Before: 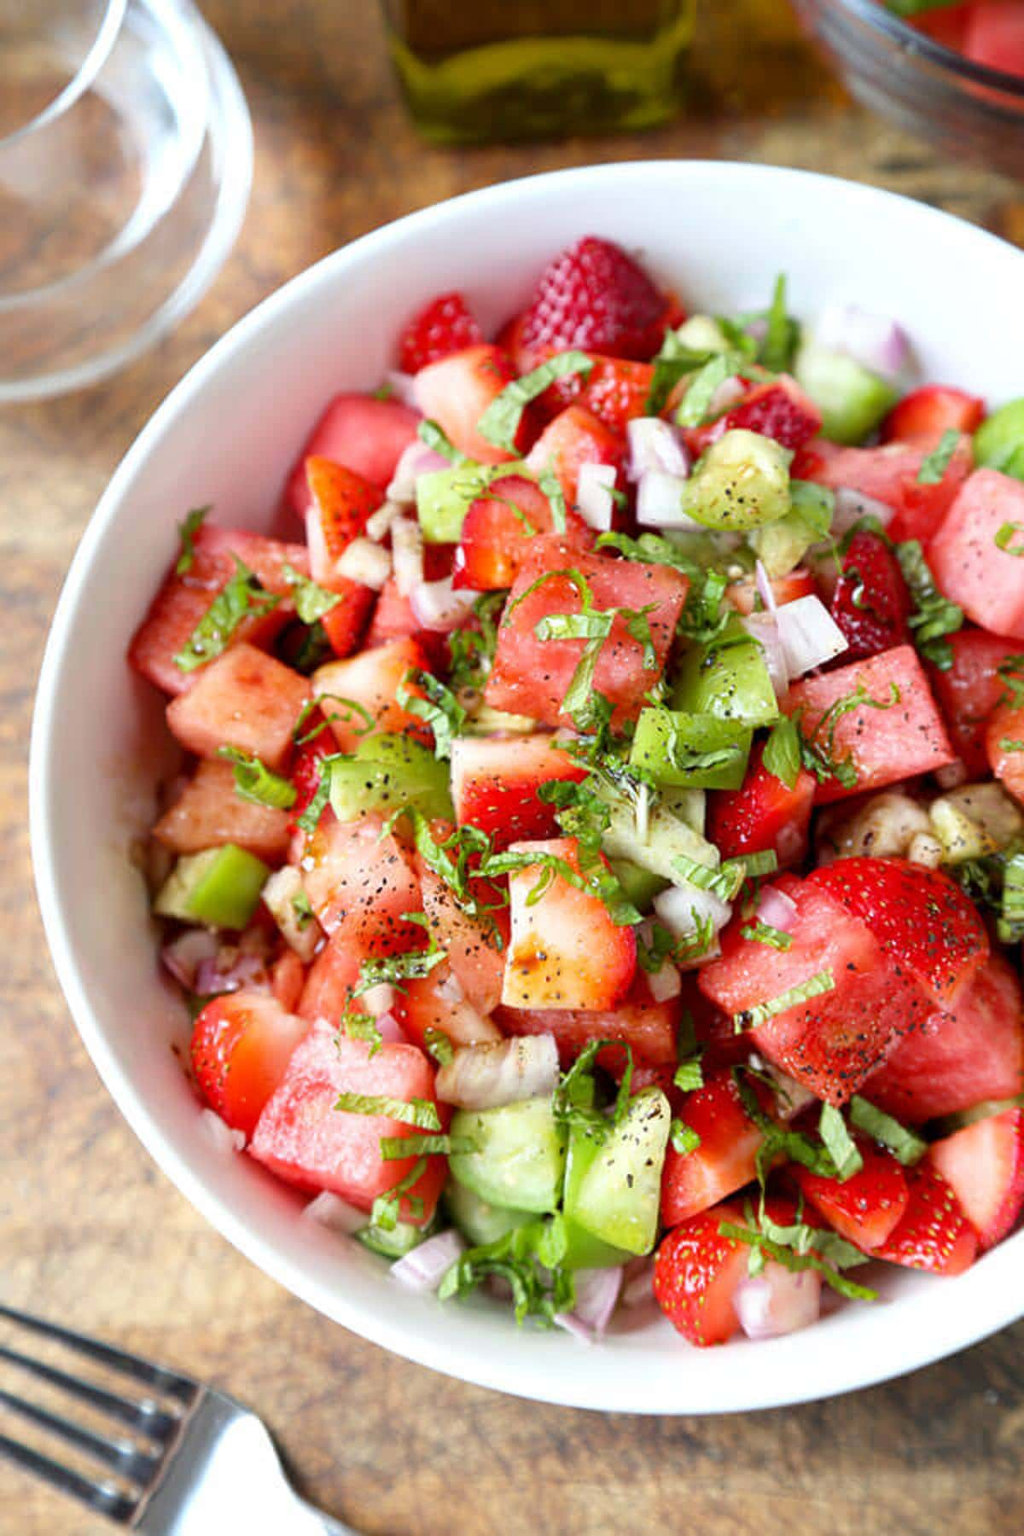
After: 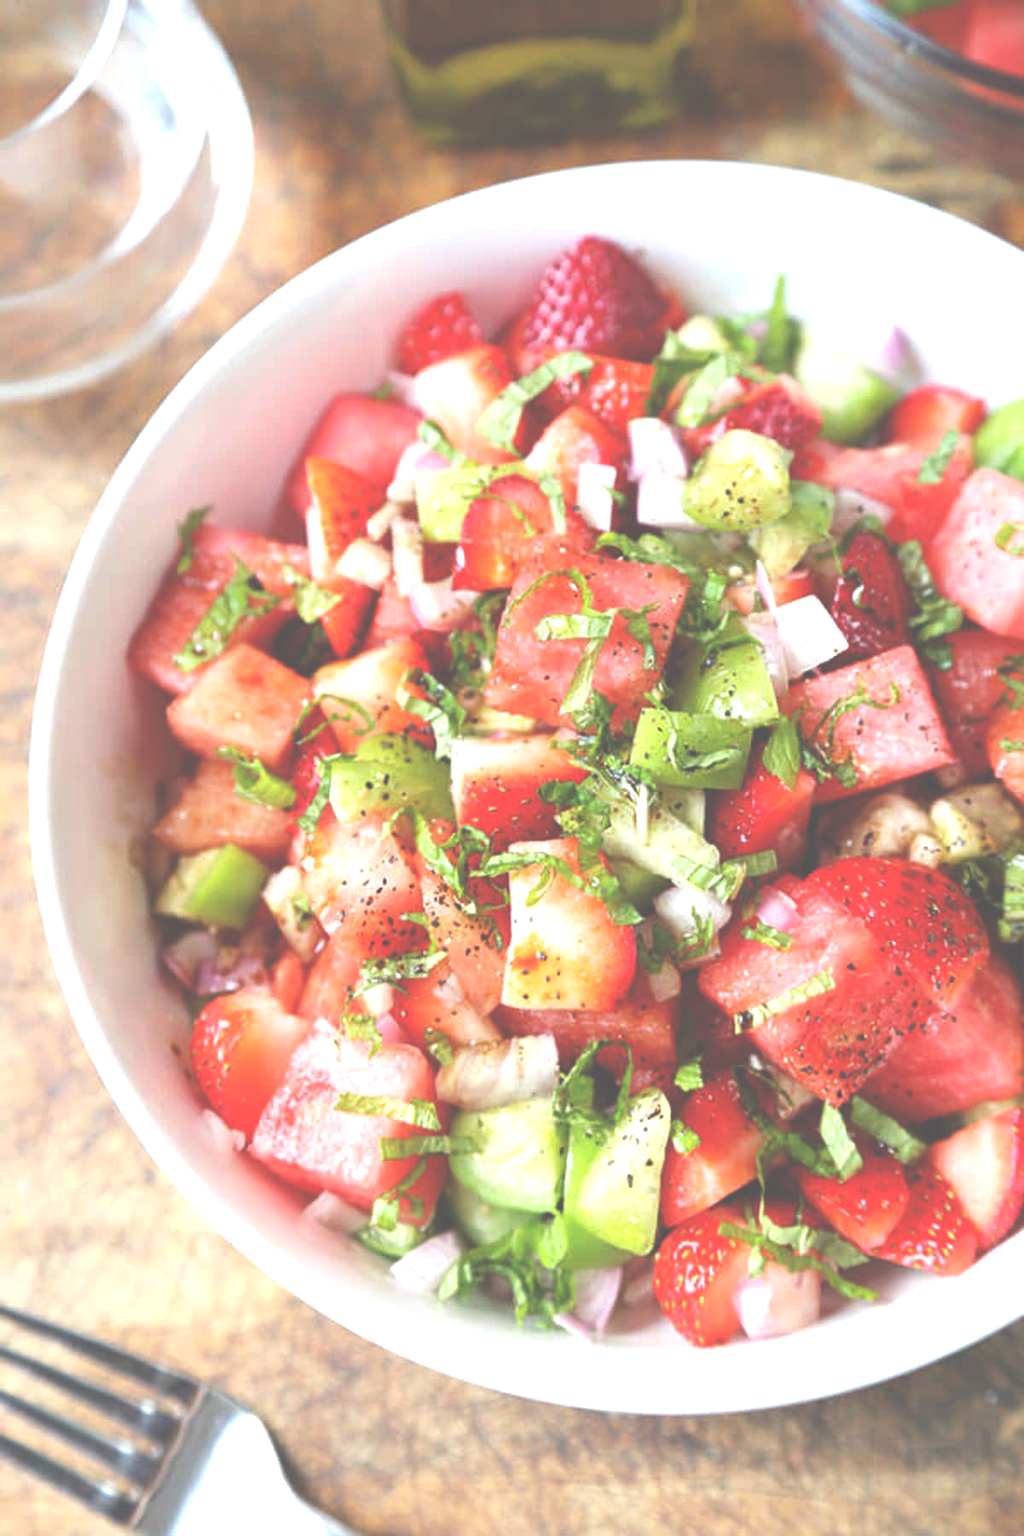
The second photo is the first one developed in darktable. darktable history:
exposure: black level correction -0.071, exposure 0.501 EV, compensate highlight preservation false
